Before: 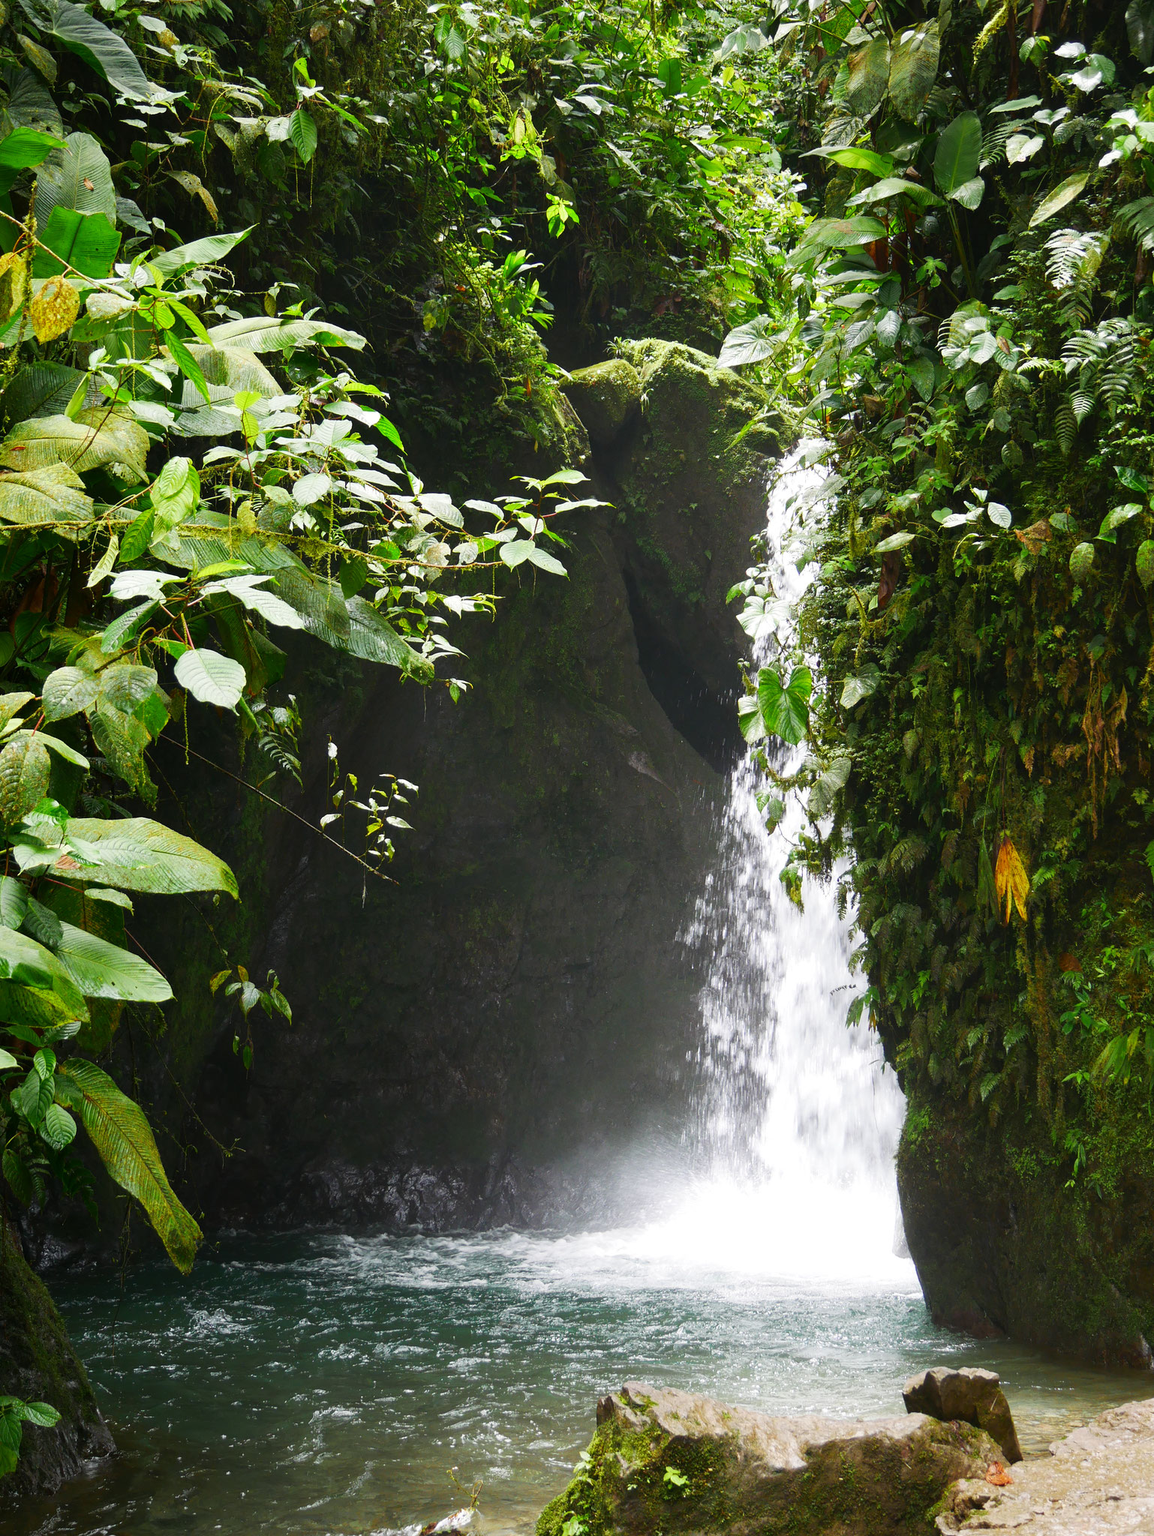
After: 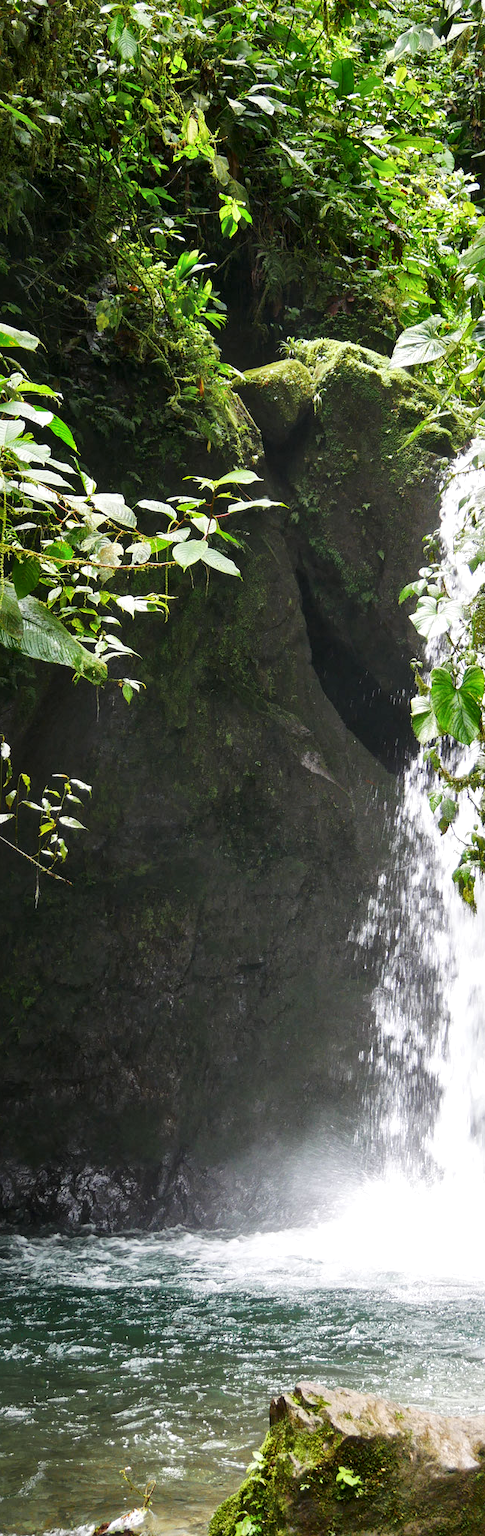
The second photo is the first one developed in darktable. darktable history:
local contrast: mode bilateral grid, contrast 20, coarseness 50, detail 179%, midtone range 0.2
crop: left 28.372%, right 29.499%
